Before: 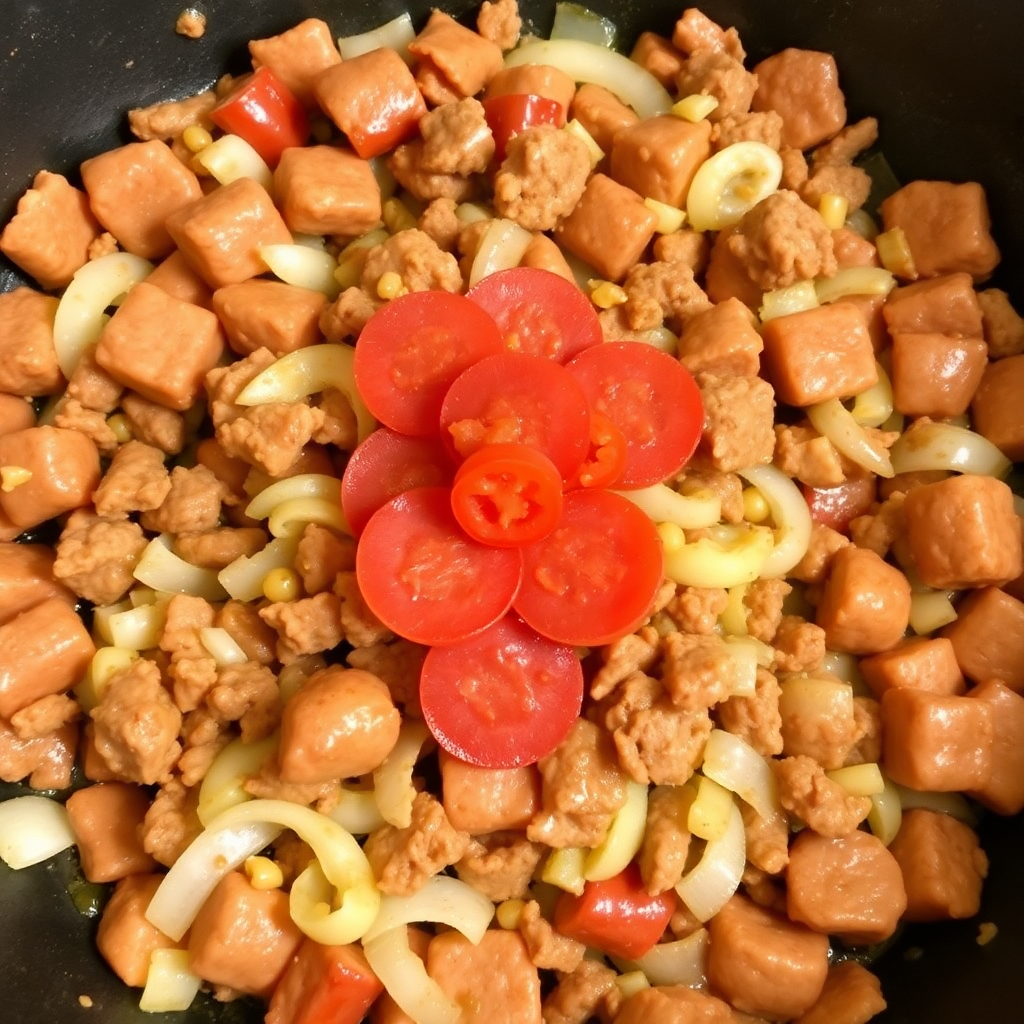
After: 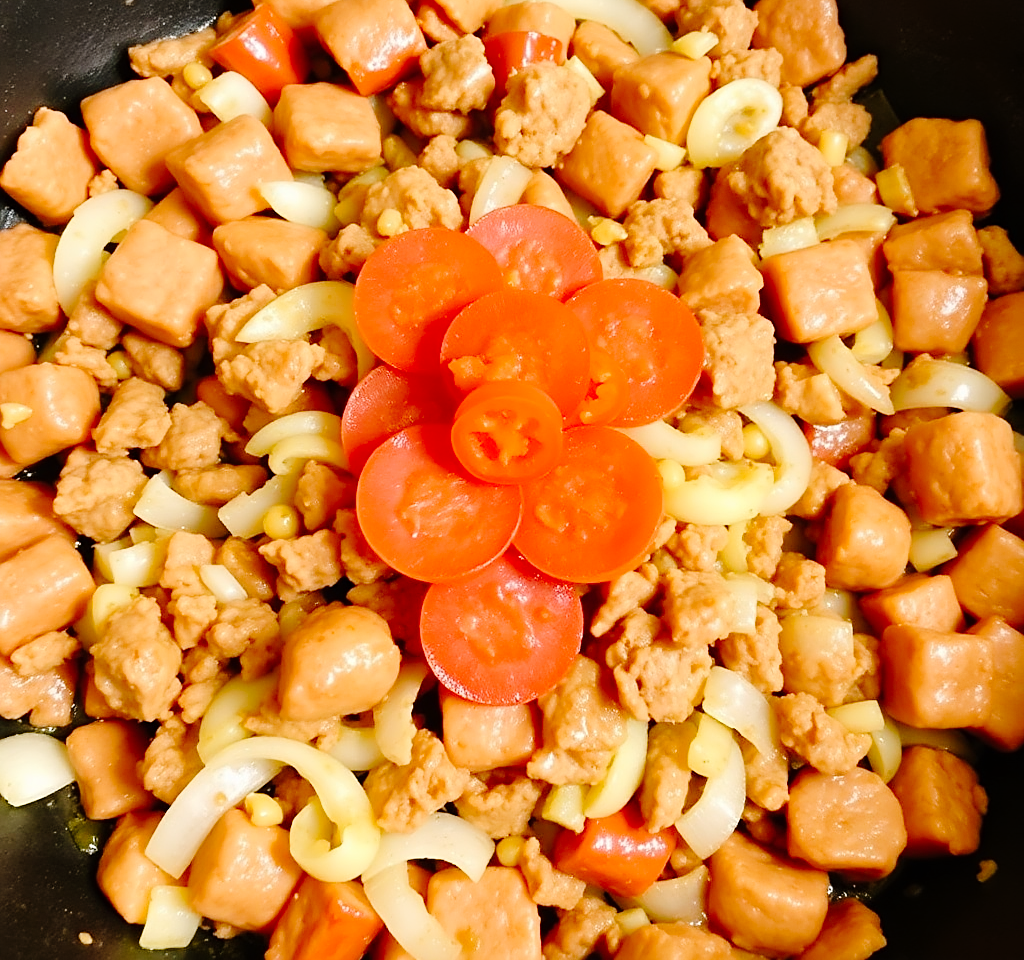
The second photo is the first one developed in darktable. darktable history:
crop and rotate: top 6.25%
sharpen: on, module defaults
tone curve: curves: ch0 [(0, 0) (0.003, 0.002) (0.011, 0.007) (0.025, 0.014) (0.044, 0.023) (0.069, 0.033) (0.1, 0.052) (0.136, 0.081) (0.177, 0.134) (0.224, 0.205) (0.277, 0.296) (0.335, 0.401) (0.399, 0.501) (0.468, 0.589) (0.543, 0.658) (0.623, 0.738) (0.709, 0.804) (0.801, 0.871) (0.898, 0.93) (1, 1)], preserve colors none
